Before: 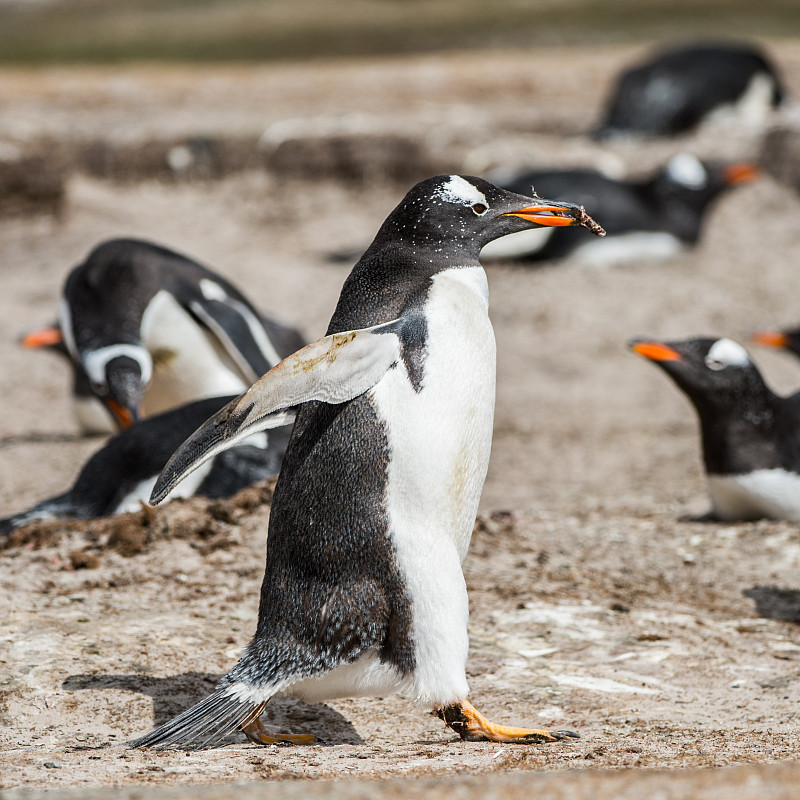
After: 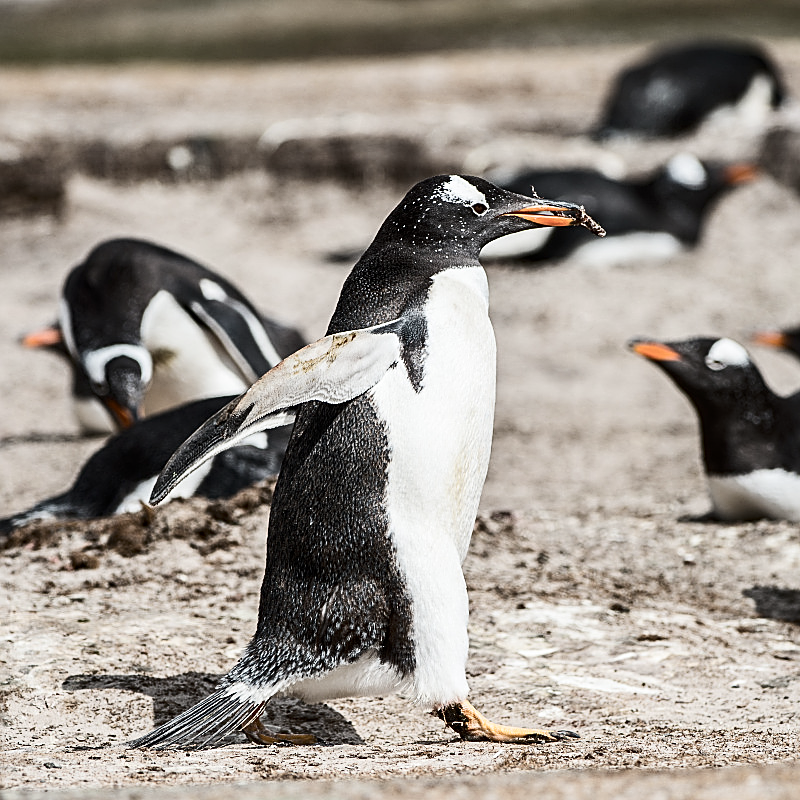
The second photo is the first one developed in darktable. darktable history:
sharpen: amount 0.6
contrast brightness saturation: contrast 0.25, saturation -0.31
